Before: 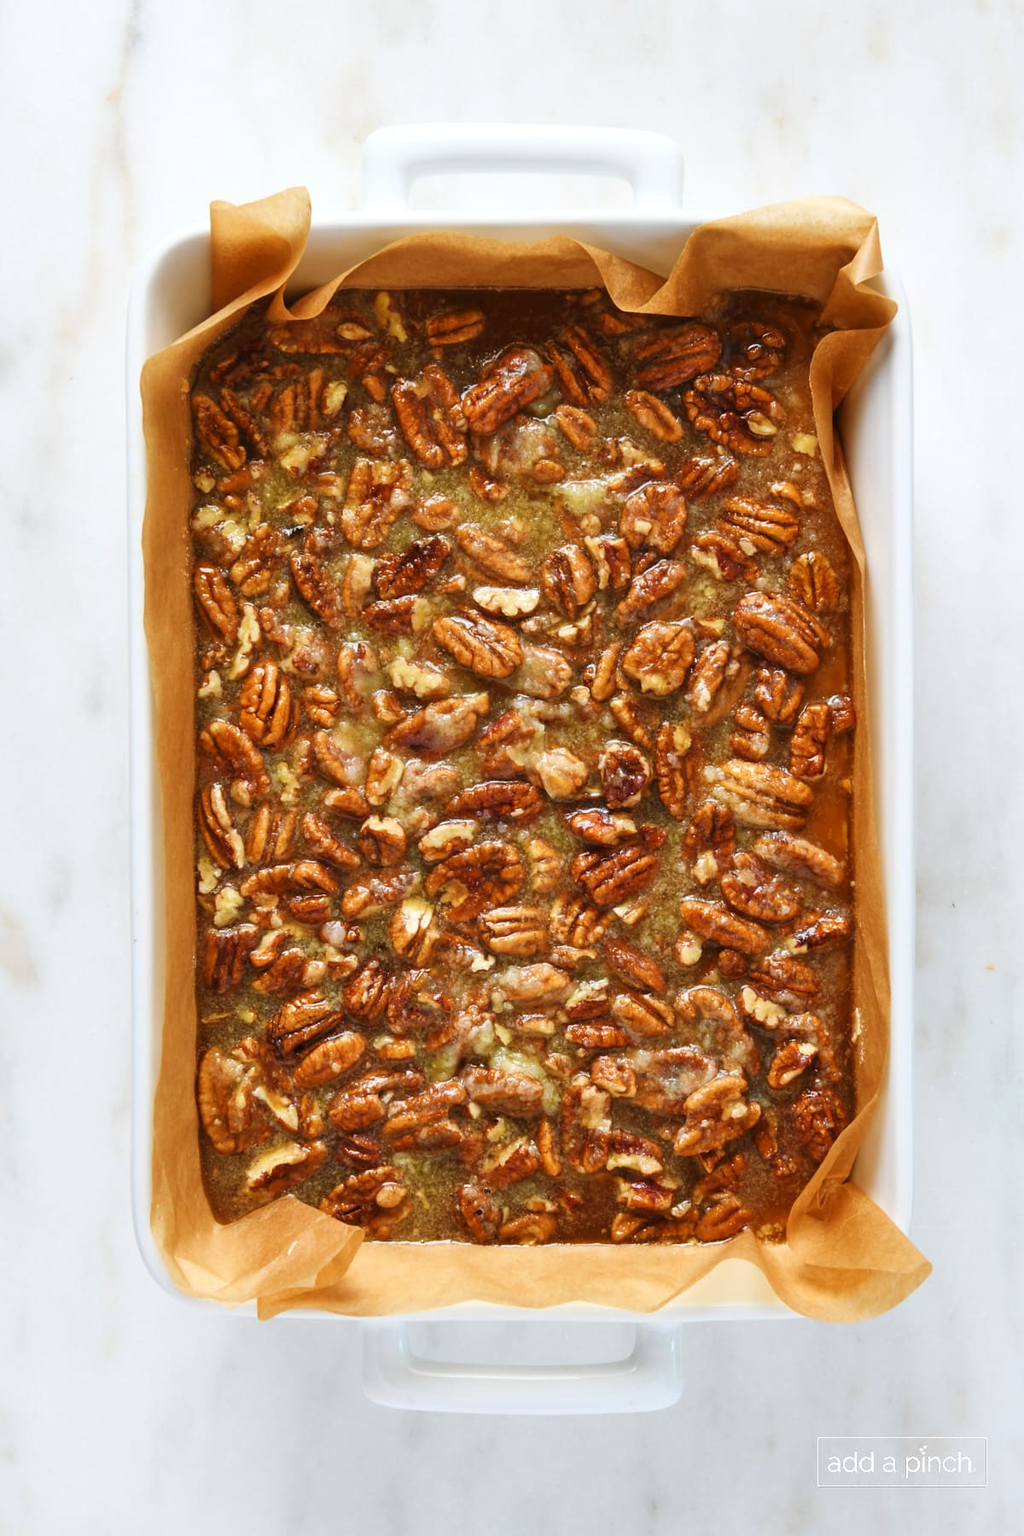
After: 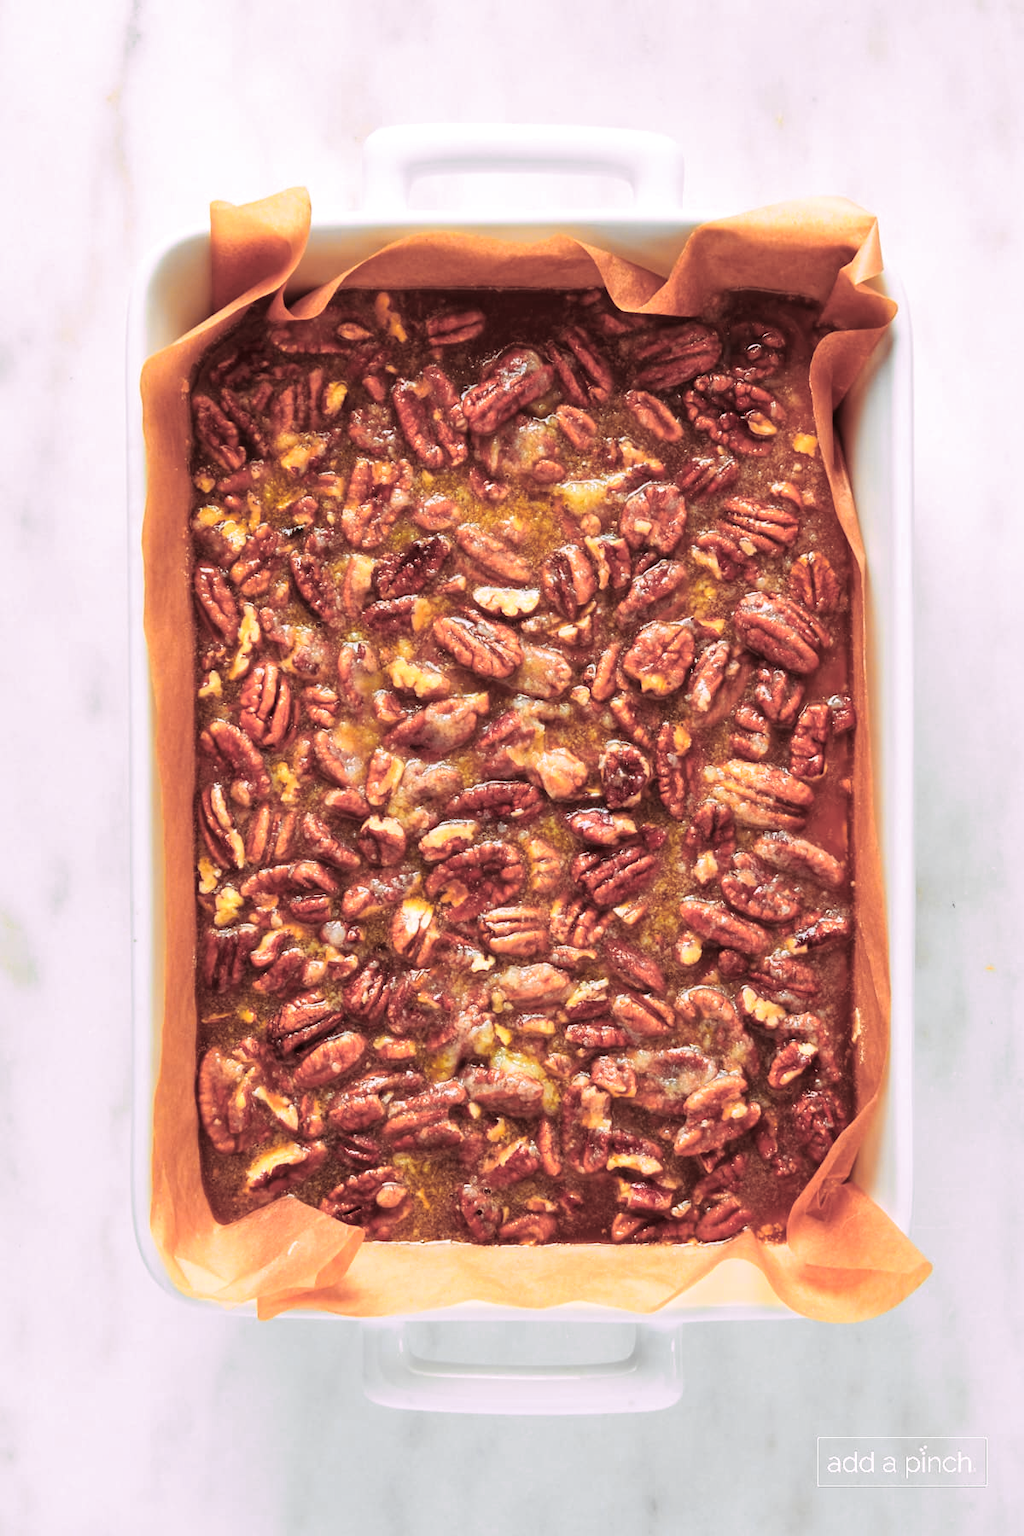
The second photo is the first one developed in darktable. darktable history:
split-toning: highlights › hue 298.8°, highlights › saturation 0.73, compress 41.76%
color zones: curves: ch0 [(0.257, 0.558) (0.75, 0.565)]; ch1 [(0.004, 0.857) (0.14, 0.416) (0.257, 0.695) (0.442, 0.032) (0.736, 0.266) (0.891, 0.741)]; ch2 [(0, 0.623) (0.112, 0.436) (0.271, 0.474) (0.516, 0.64) (0.743, 0.286)]
